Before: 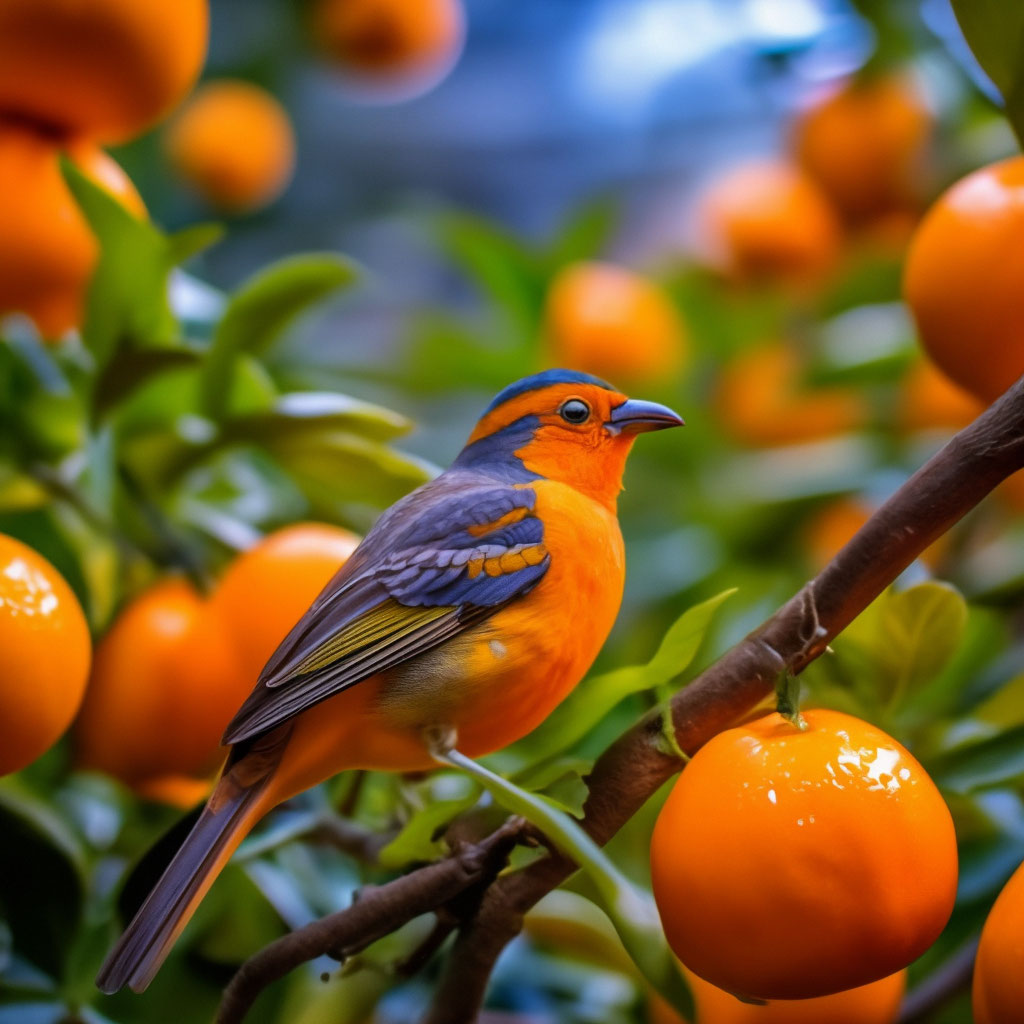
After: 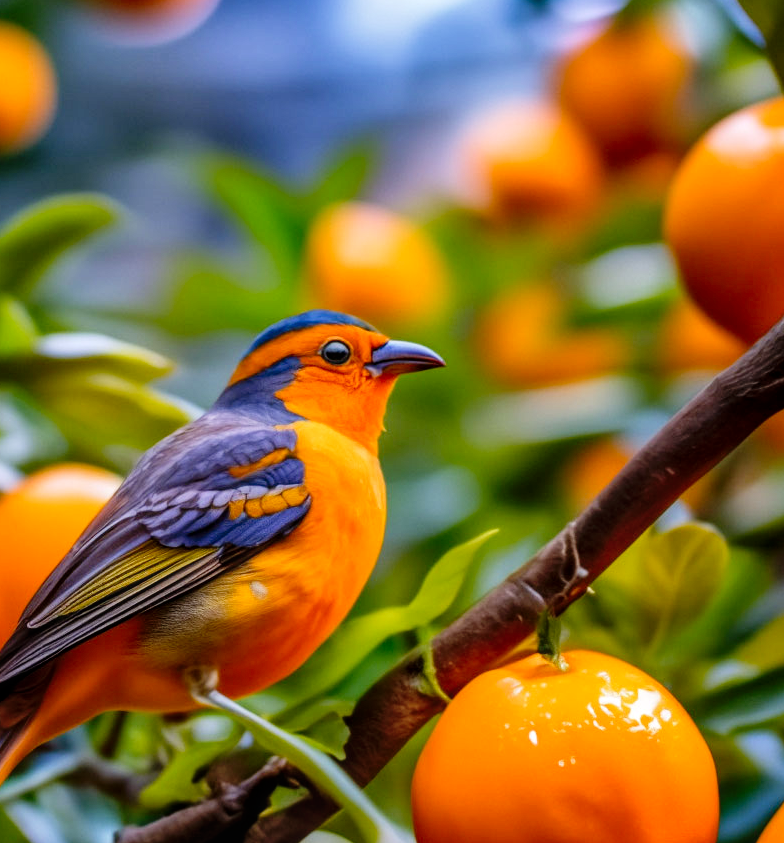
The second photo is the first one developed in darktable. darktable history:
tone curve: curves: ch0 [(0.003, 0.029) (0.037, 0.036) (0.149, 0.117) (0.297, 0.318) (0.422, 0.474) (0.531, 0.6) (0.743, 0.809) (0.877, 0.901) (1, 0.98)]; ch1 [(0, 0) (0.305, 0.325) (0.453, 0.437) (0.482, 0.479) (0.501, 0.5) (0.506, 0.503) (0.567, 0.572) (0.605, 0.608) (0.668, 0.69) (1, 1)]; ch2 [(0, 0) (0.313, 0.306) (0.4, 0.399) (0.45, 0.48) (0.499, 0.502) (0.512, 0.523) (0.57, 0.595) (0.653, 0.662) (1, 1)], preserve colors none
crop: left 23.358%, top 5.831%, bottom 11.808%
local contrast: on, module defaults
